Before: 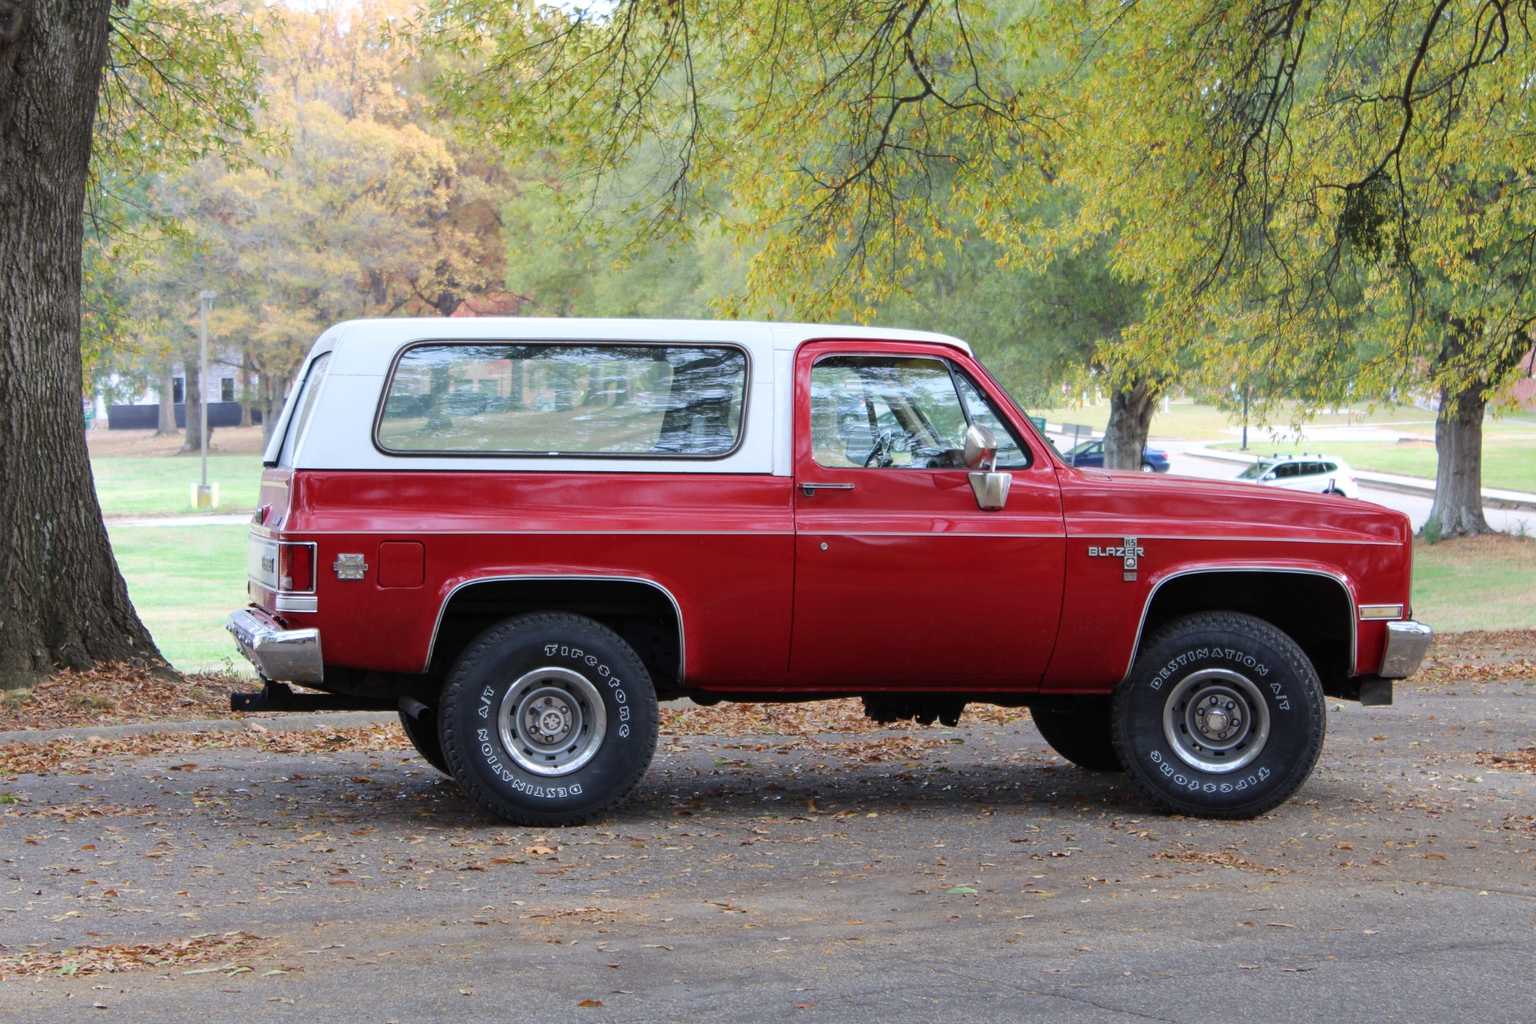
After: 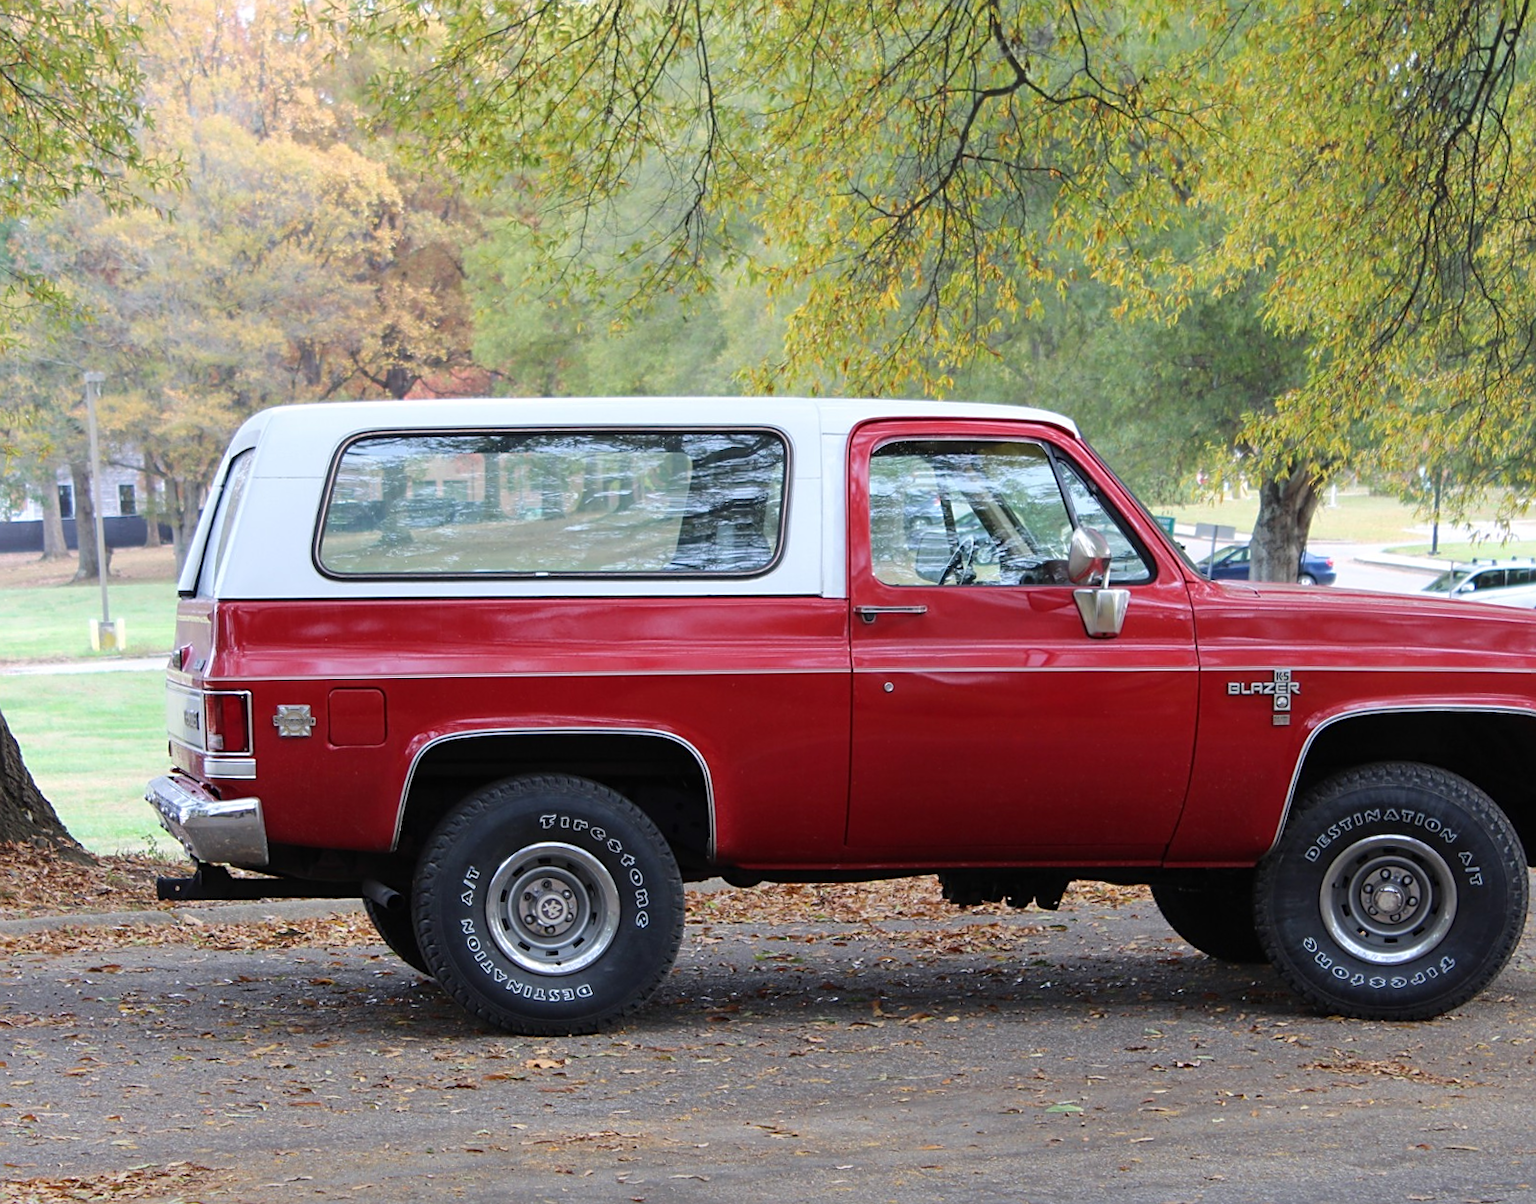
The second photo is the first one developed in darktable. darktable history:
rotate and perspective: rotation 0.074°, lens shift (vertical) 0.096, lens shift (horizontal) -0.041, crop left 0.043, crop right 0.952, crop top 0.024, crop bottom 0.979
crop and rotate: angle 1°, left 4.281%, top 0.642%, right 11.383%, bottom 2.486%
sharpen: amount 0.478
